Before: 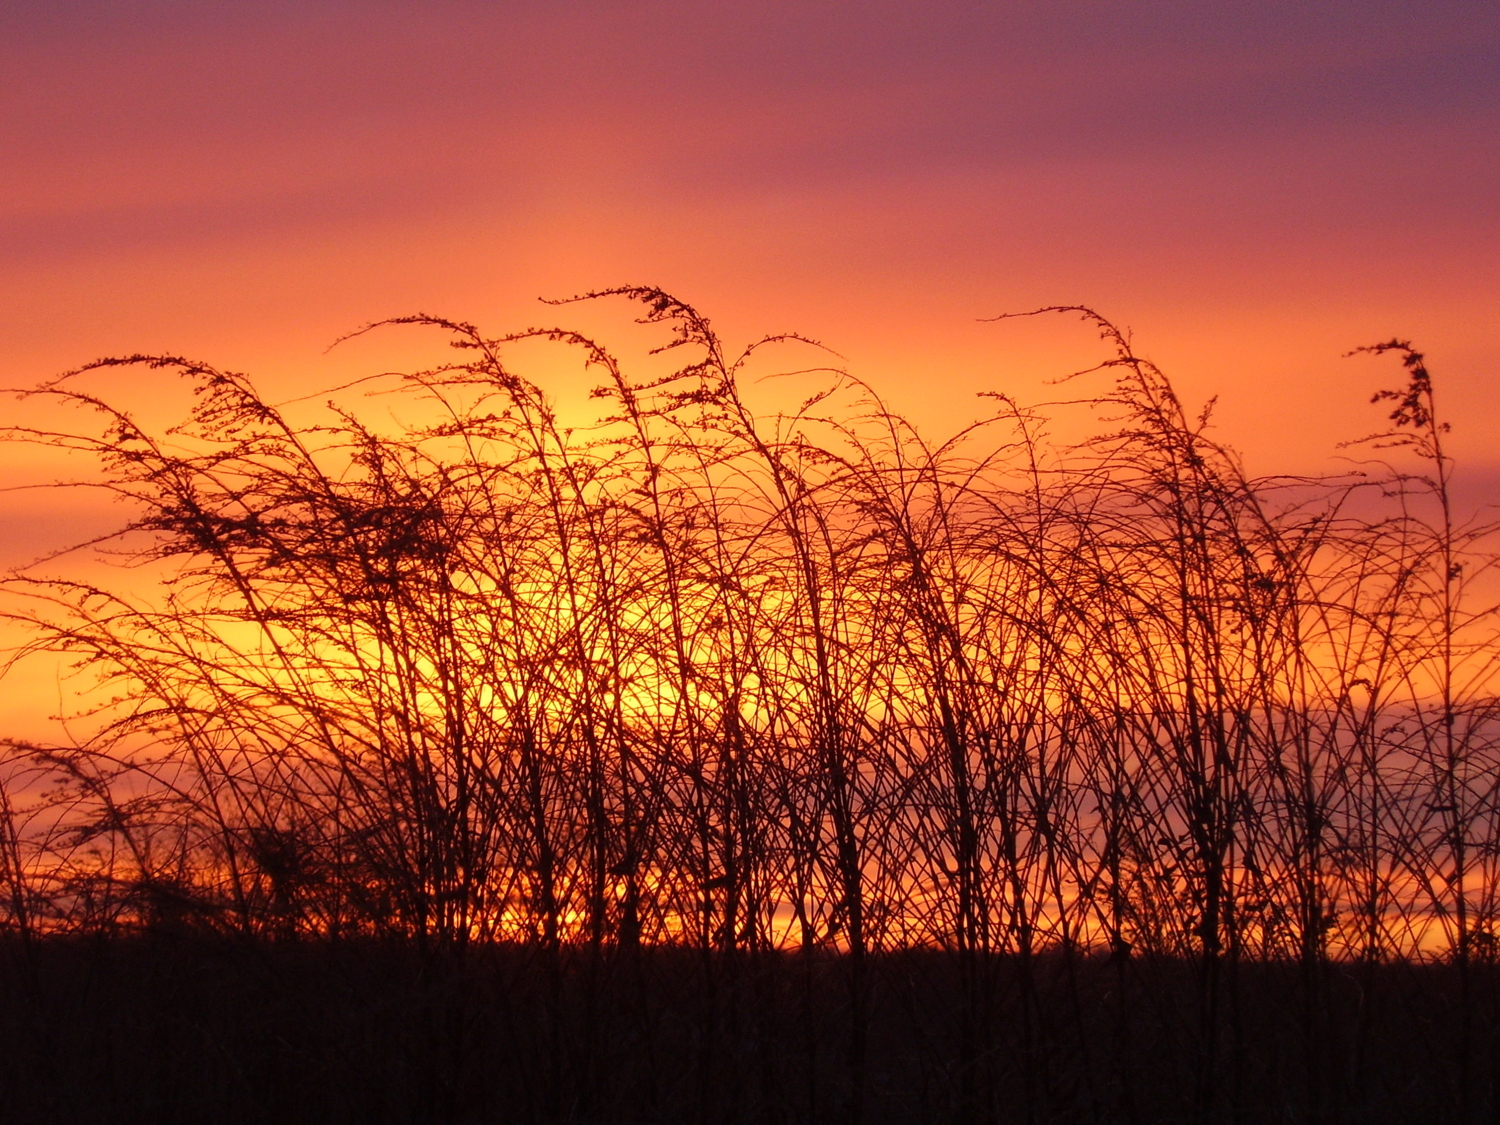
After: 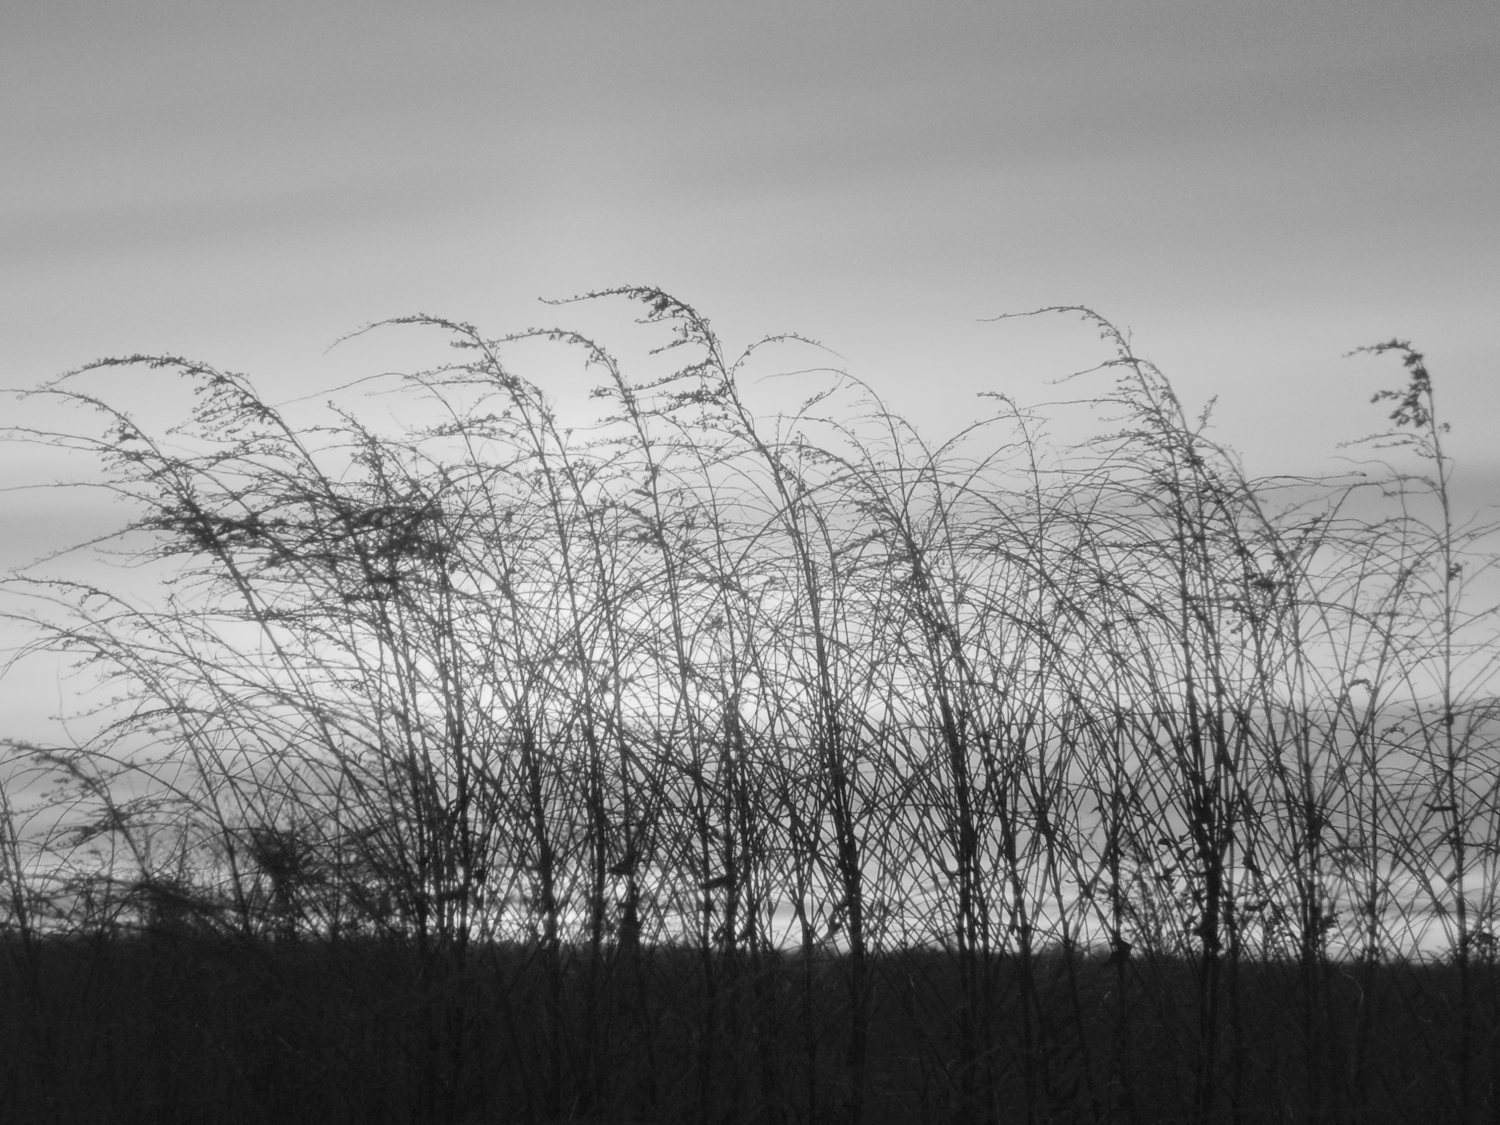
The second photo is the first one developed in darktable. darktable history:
monochrome: on, module defaults
color correction: highlights a* 5.62, highlights b* 33.57, shadows a* -25.86, shadows b* 4.02
graduated density: rotation -180°, offset 27.42
global tonemap: drago (0.7, 100)
exposure: black level correction 0, exposure 0.9 EV, compensate exposure bias true, compensate highlight preservation false
